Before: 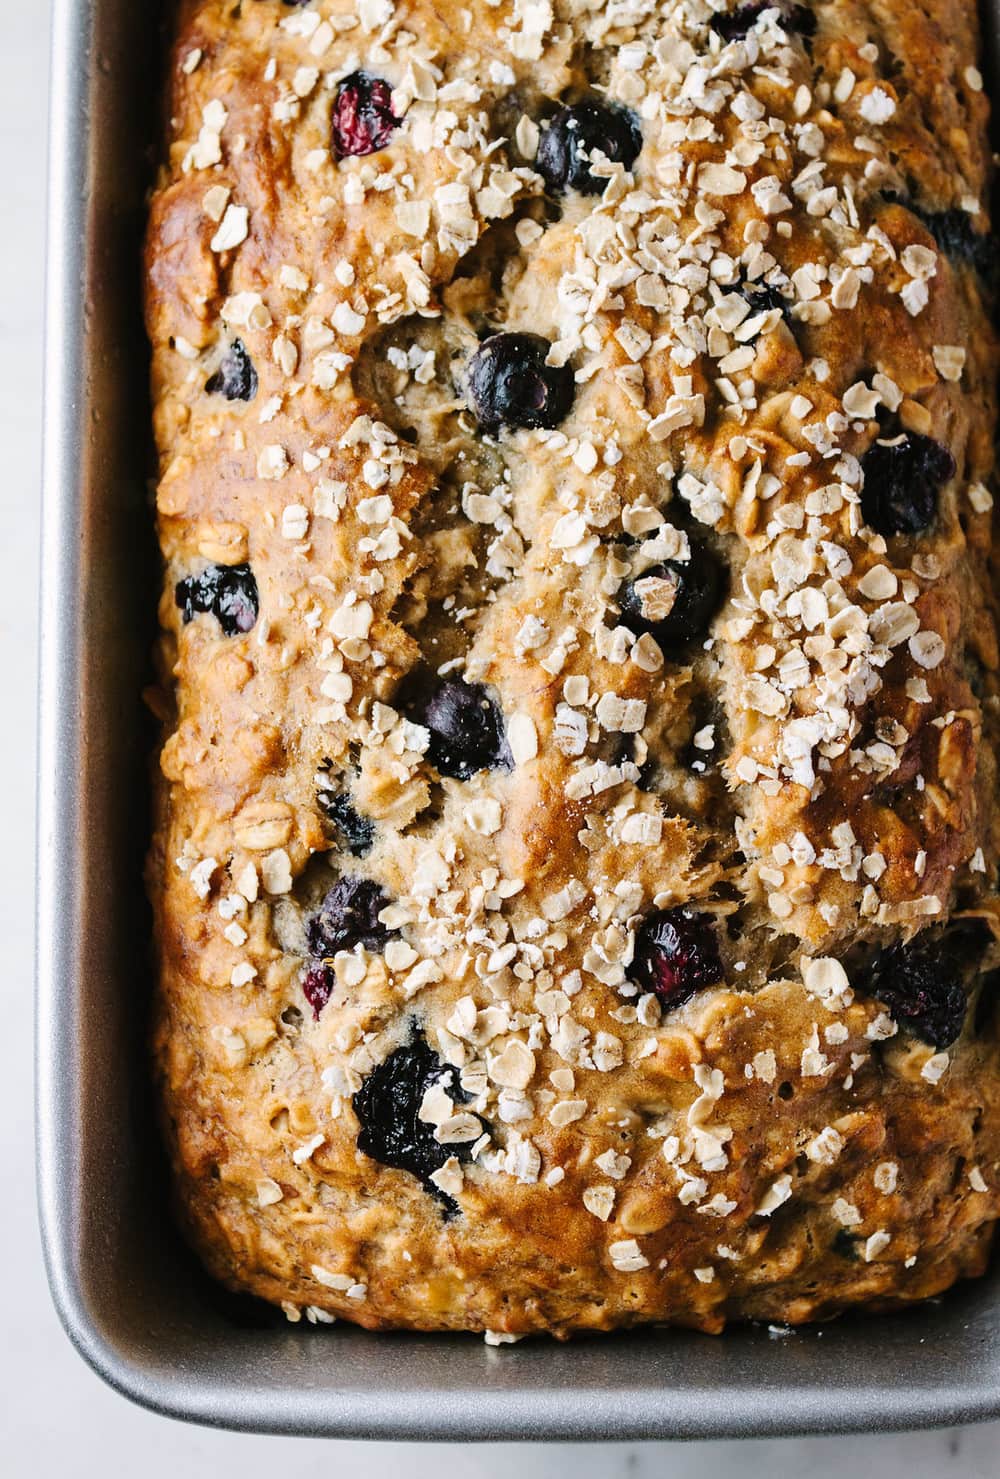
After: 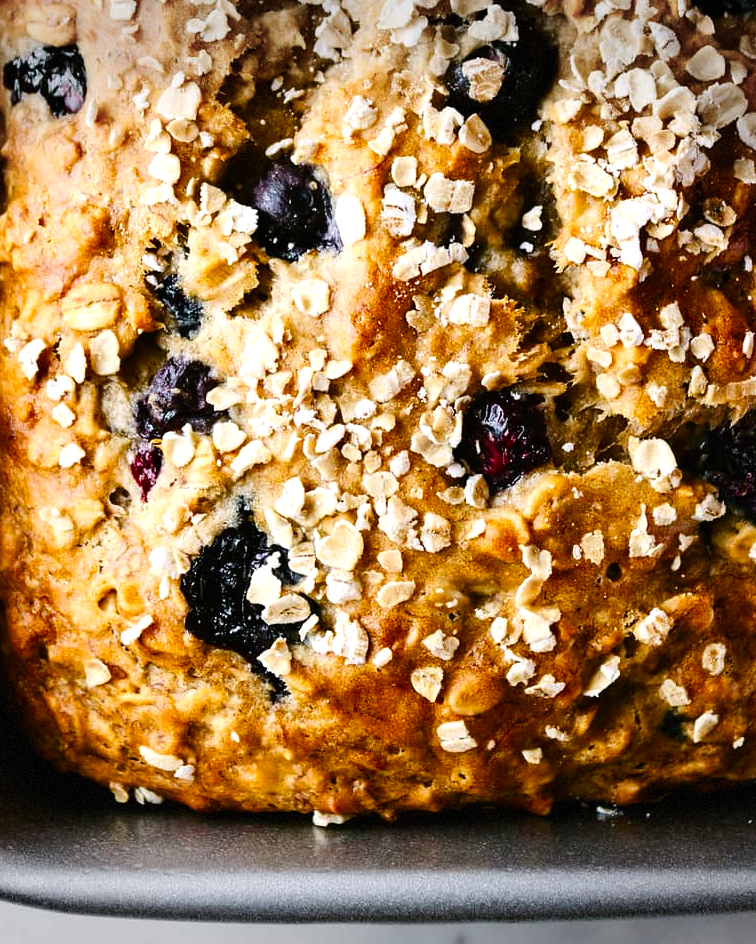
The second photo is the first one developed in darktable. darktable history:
contrast brightness saturation: contrast 0.08, saturation 0.2
color balance rgb: shadows lift › luminance -20%, power › hue 72.24°, highlights gain › luminance 15%, global offset › hue 171.6°, perceptual saturation grading › global saturation 14.09%, perceptual saturation grading › highlights -25%, perceptual saturation grading › shadows 25%, global vibrance 25%, contrast 10%
vignetting: fall-off start 100%, brightness -0.406, saturation -0.3, width/height ratio 1.324, dithering 8-bit output, unbound false
crop and rotate: left 17.299%, top 35.115%, right 7.015%, bottom 1.024%
